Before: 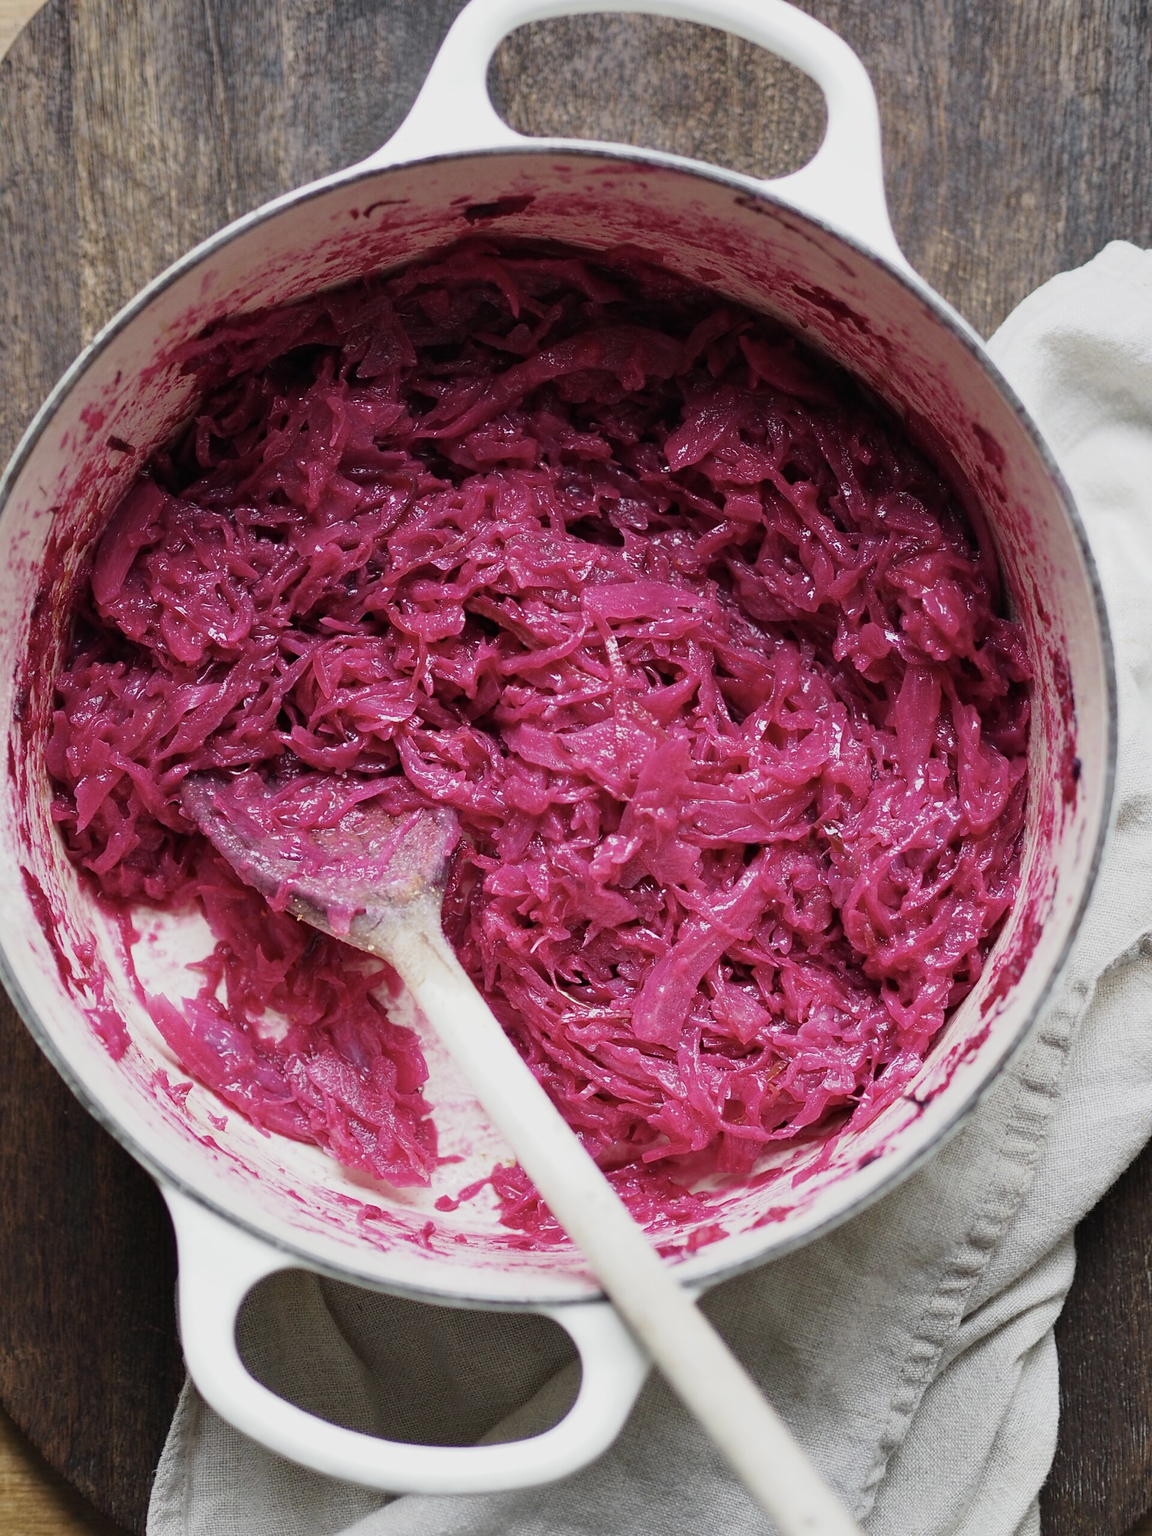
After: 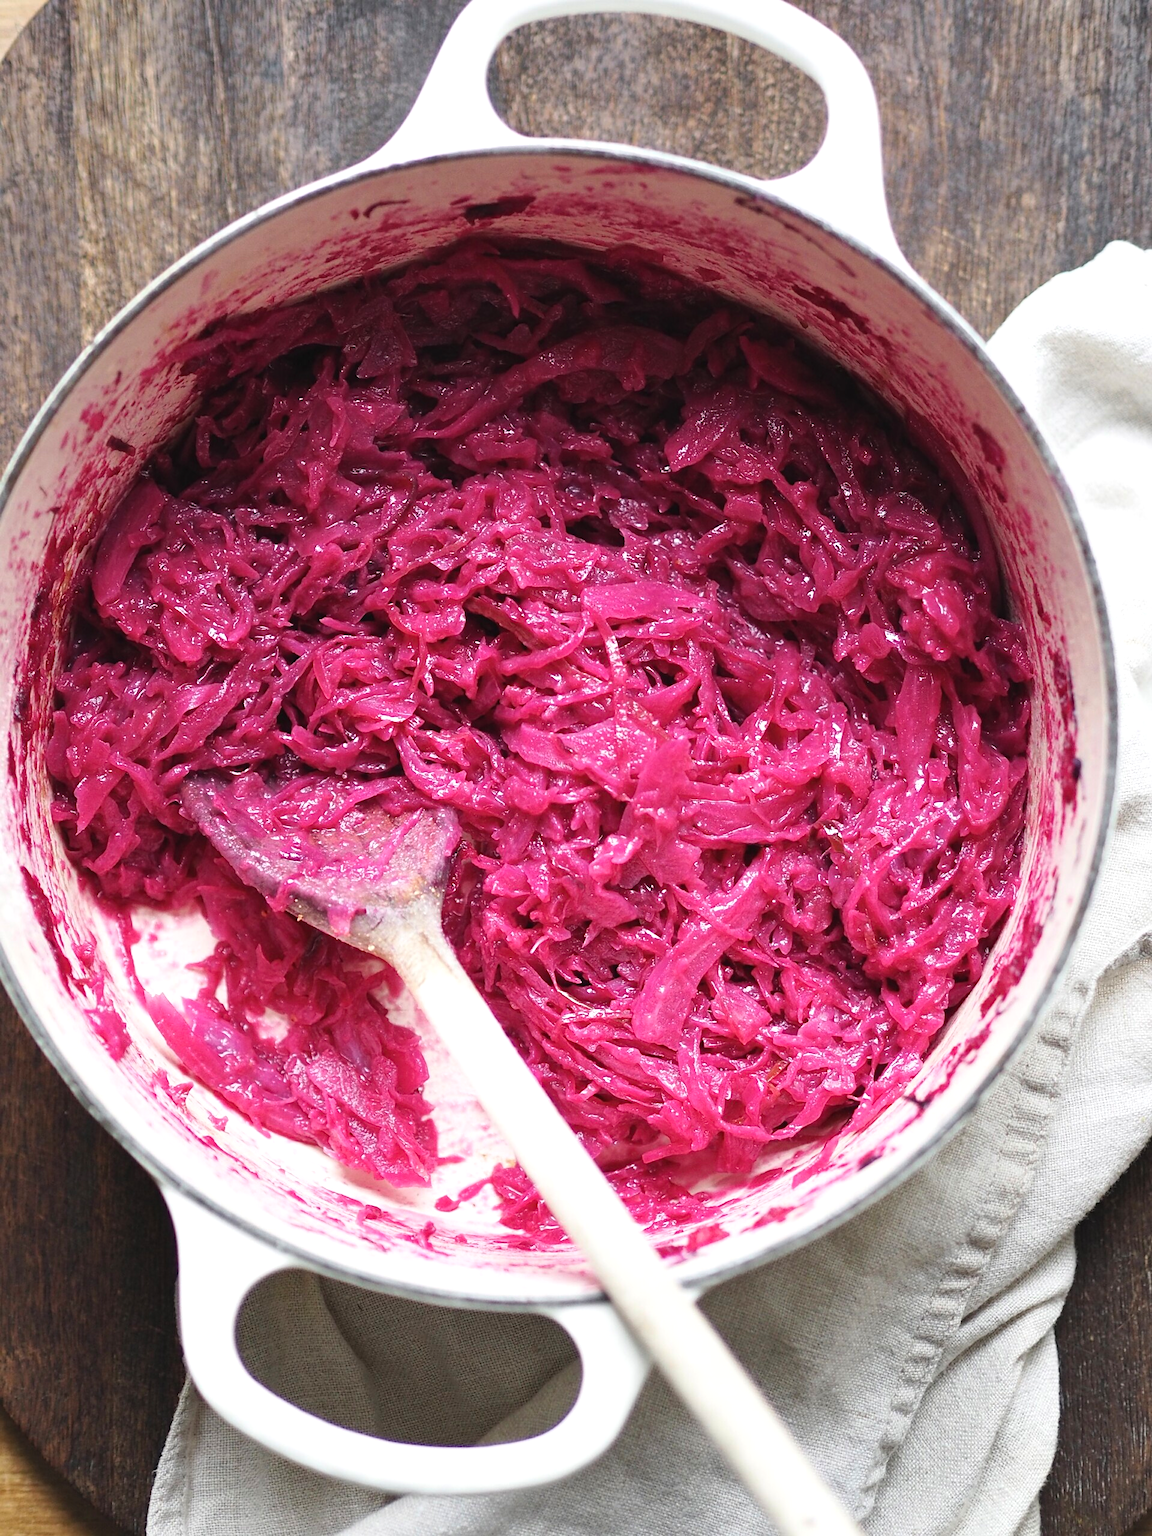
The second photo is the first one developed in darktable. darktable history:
exposure: black level correction -0.002, exposure 0.54 EV, compensate highlight preservation false
